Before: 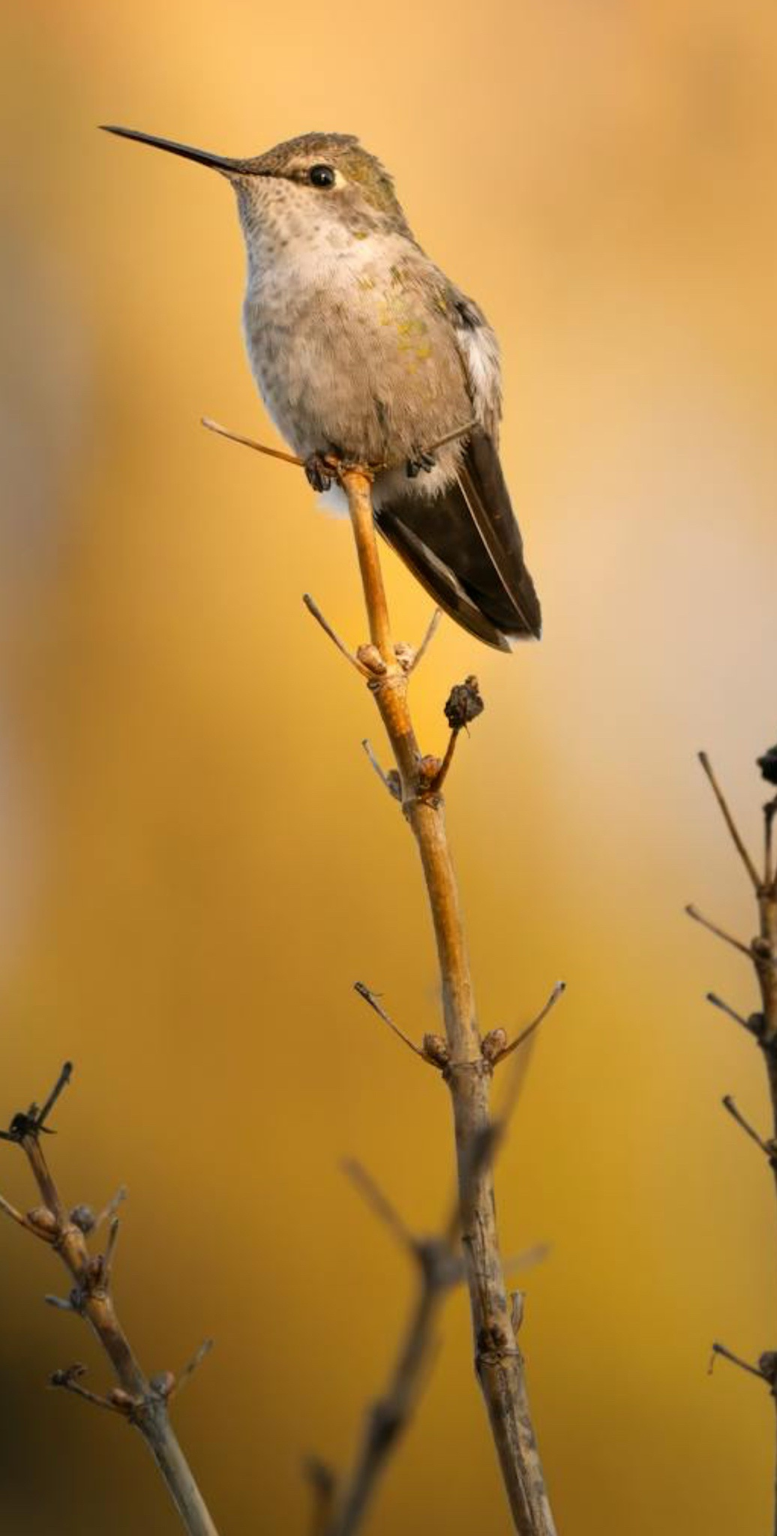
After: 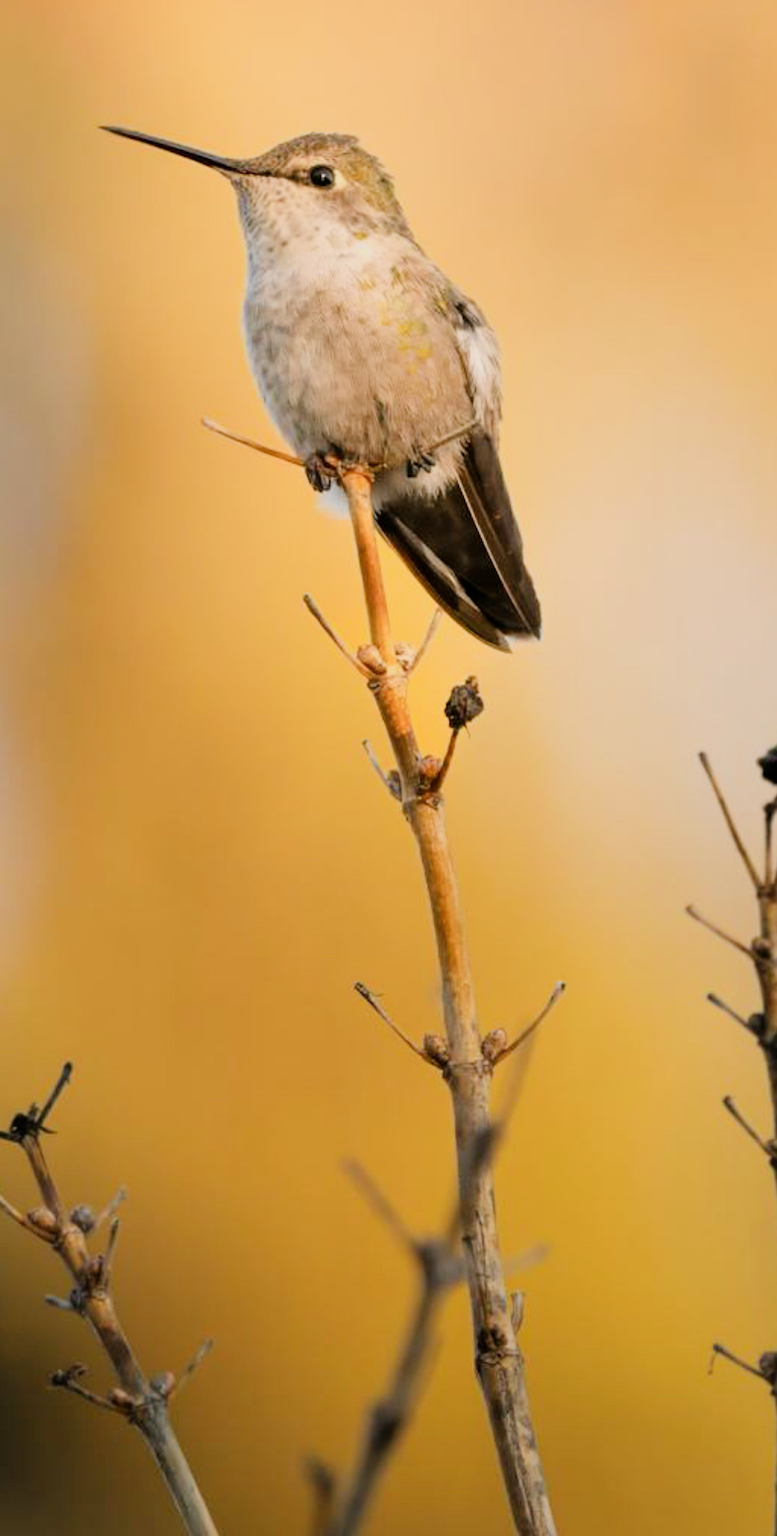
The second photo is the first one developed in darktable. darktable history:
exposure: black level correction 0, exposure 0.7 EV, compensate exposure bias true, compensate highlight preservation false
filmic rgb: black relative exposure -7.65 EV, white relative exposure 4.56 EV, hardness 3.61
